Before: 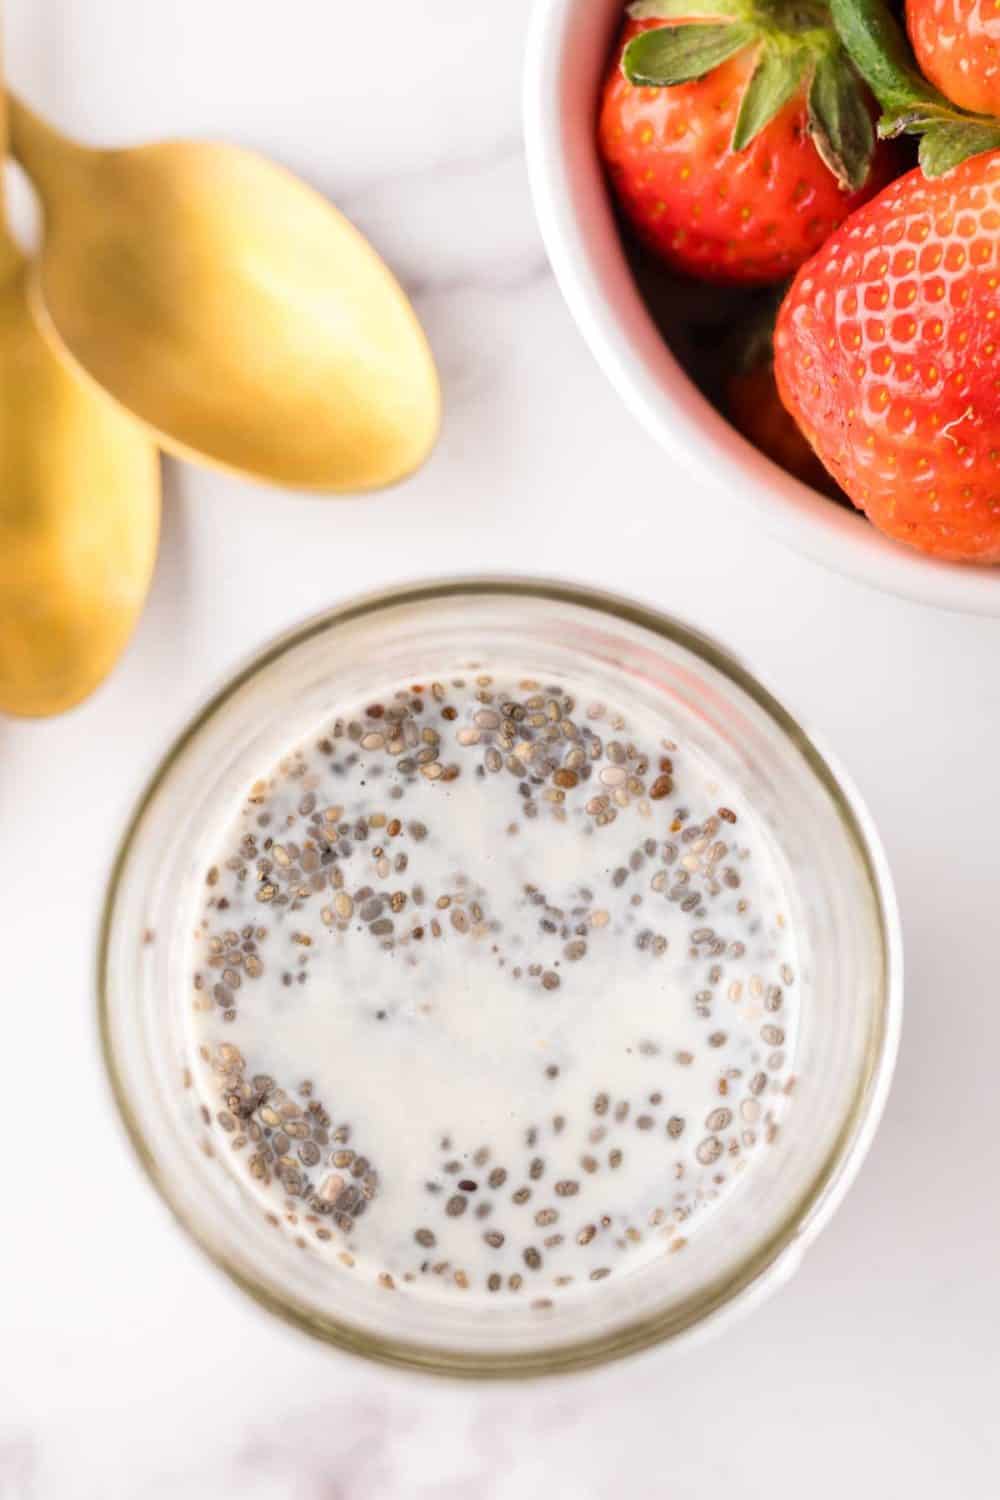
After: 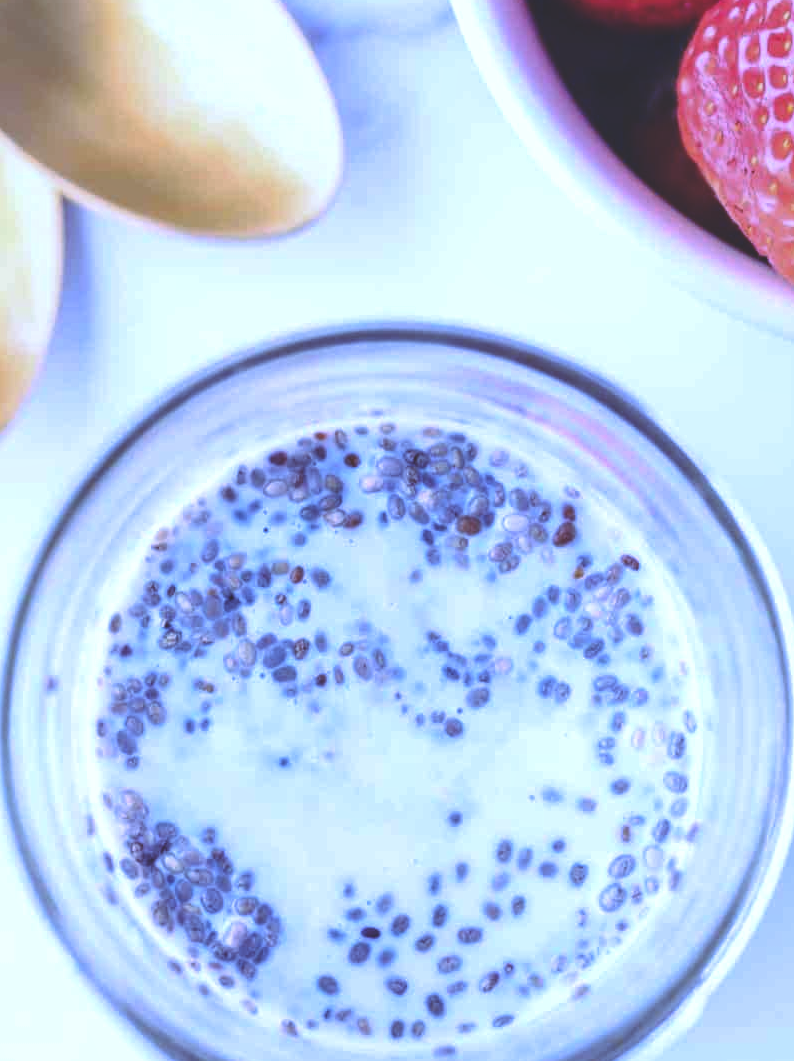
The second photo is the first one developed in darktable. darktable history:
white balance: red 0.98, blue 1.61
crop: left 9.712%, top 16.928%, right 10.845%, bottom 12.332%
rgb curve: curves: ch0 [(0, 0.186) (0.314, 0.284) (0.576, 0.466) (0.805, 0.691) (0.936, 0.886)]; ch1 [(0, 0.186) (0.314, 0.284) (0.581, 0.534) (0.771, 0.746) (0.936, 0.958)]; ch2 [(0, 0.216) (0.275, 0.39) (1, 1)], mode RGB, independent channels, compensate middle gray true, preserve colors none
local contrast: highlights 100%, shadows 100%, detail 120%, midtone range 0.2
